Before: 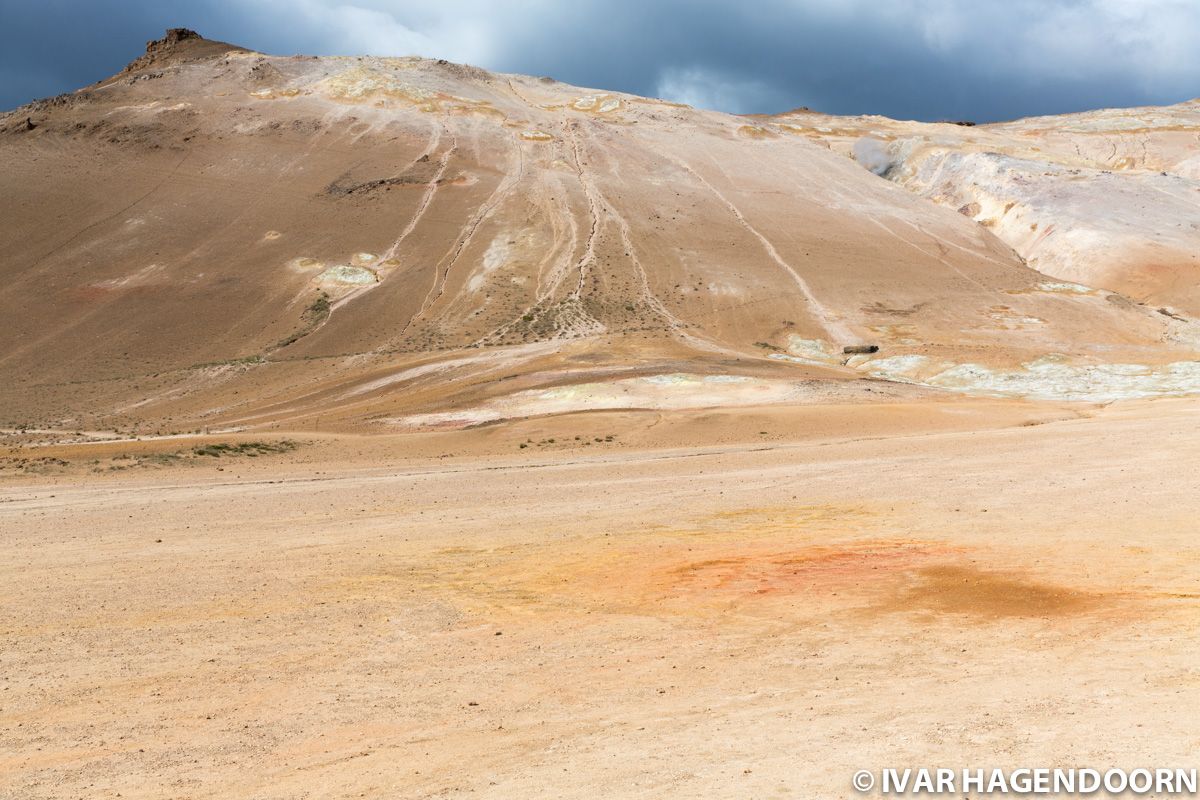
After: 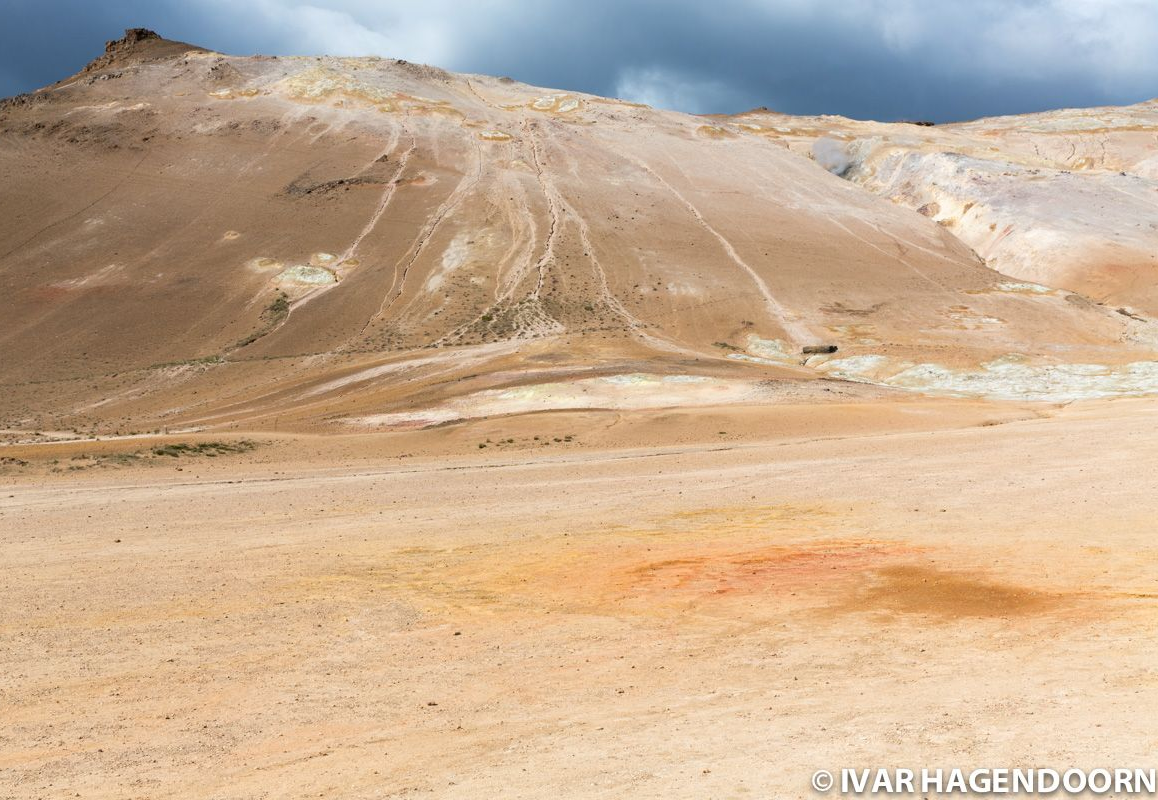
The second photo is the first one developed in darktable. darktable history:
crop and rotate: left 3.464%
